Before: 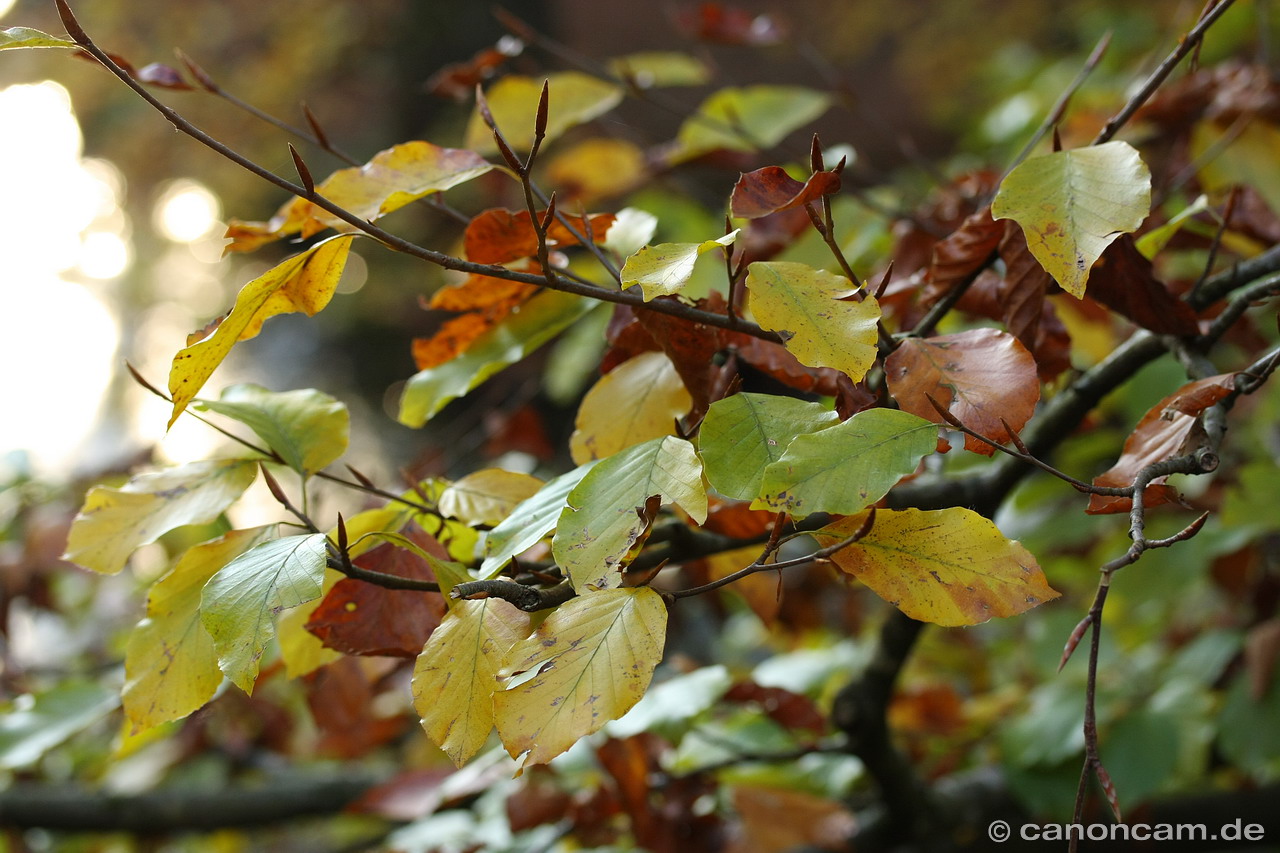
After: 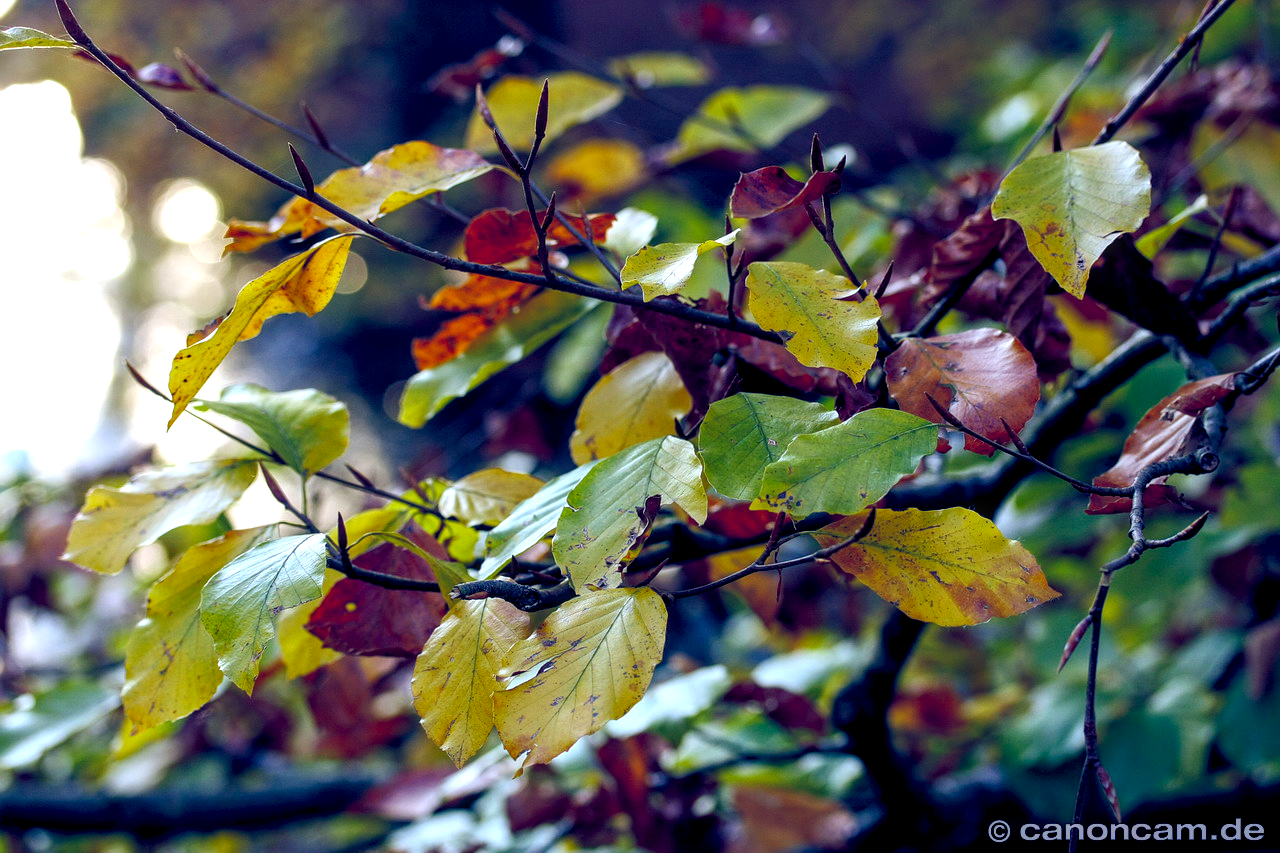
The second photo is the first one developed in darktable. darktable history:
color balance rgb: shadows lift › luminance -41.13%, shadows lift › chroma 14.13%, shadows lift › hue 260°, power › luminance -3.76%, power › chroma 0.56%, power › hue 40.37°, highlights gain › luminance 16.81%, highlights gain › chroma 2.94%, highlights gain › hue 260°, global offset › luminance -0.29%, global offset › chroma 0.31%, global offset › hue 260°, perceptual saturation grading › global saturation 20%, perceptual saturation grading › highlights -13.92%, perceptual saturation grading › shadows 50%
local contrast: detail 130%
color calibration: illuminant as shot in camera, x 0.358, y 0.373, temperature 4628.91 K
contrast brightness saturation: saturation 0.13
